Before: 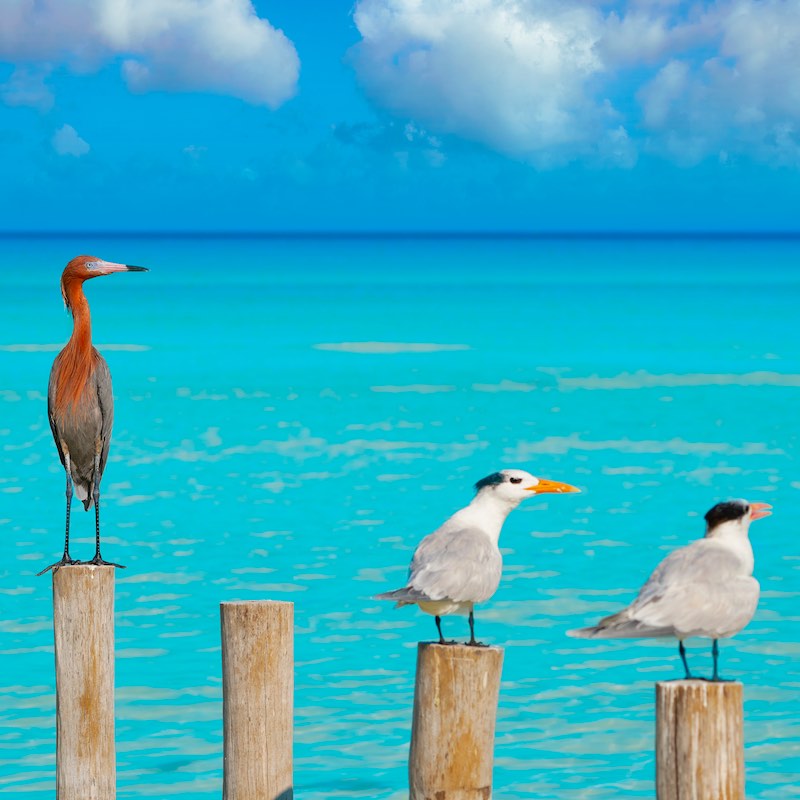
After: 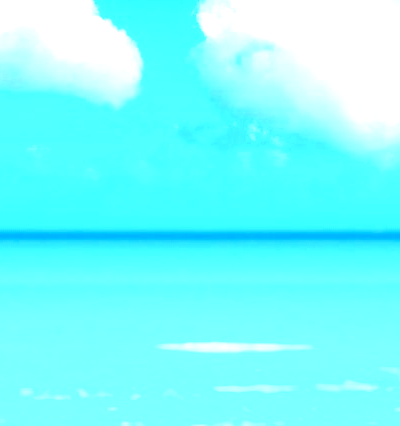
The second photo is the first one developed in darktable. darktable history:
crop: left 19.644%, right 30.311%, bottom 46.723%
color balance rgb: perceptual saturation grading › global saturation 27.566%, perceptual saturation grading › highlights -25.599%, perceptual saturation grading › shadows 24.32%, perceptual brilliance grading › highlights 14.487%, perceptual brilliance grading › mid-tones -5.807%, perceptual brilliance grading › shadows -26.087%
exposure: exposure 1.27 EV, compensate highlight preservation false
